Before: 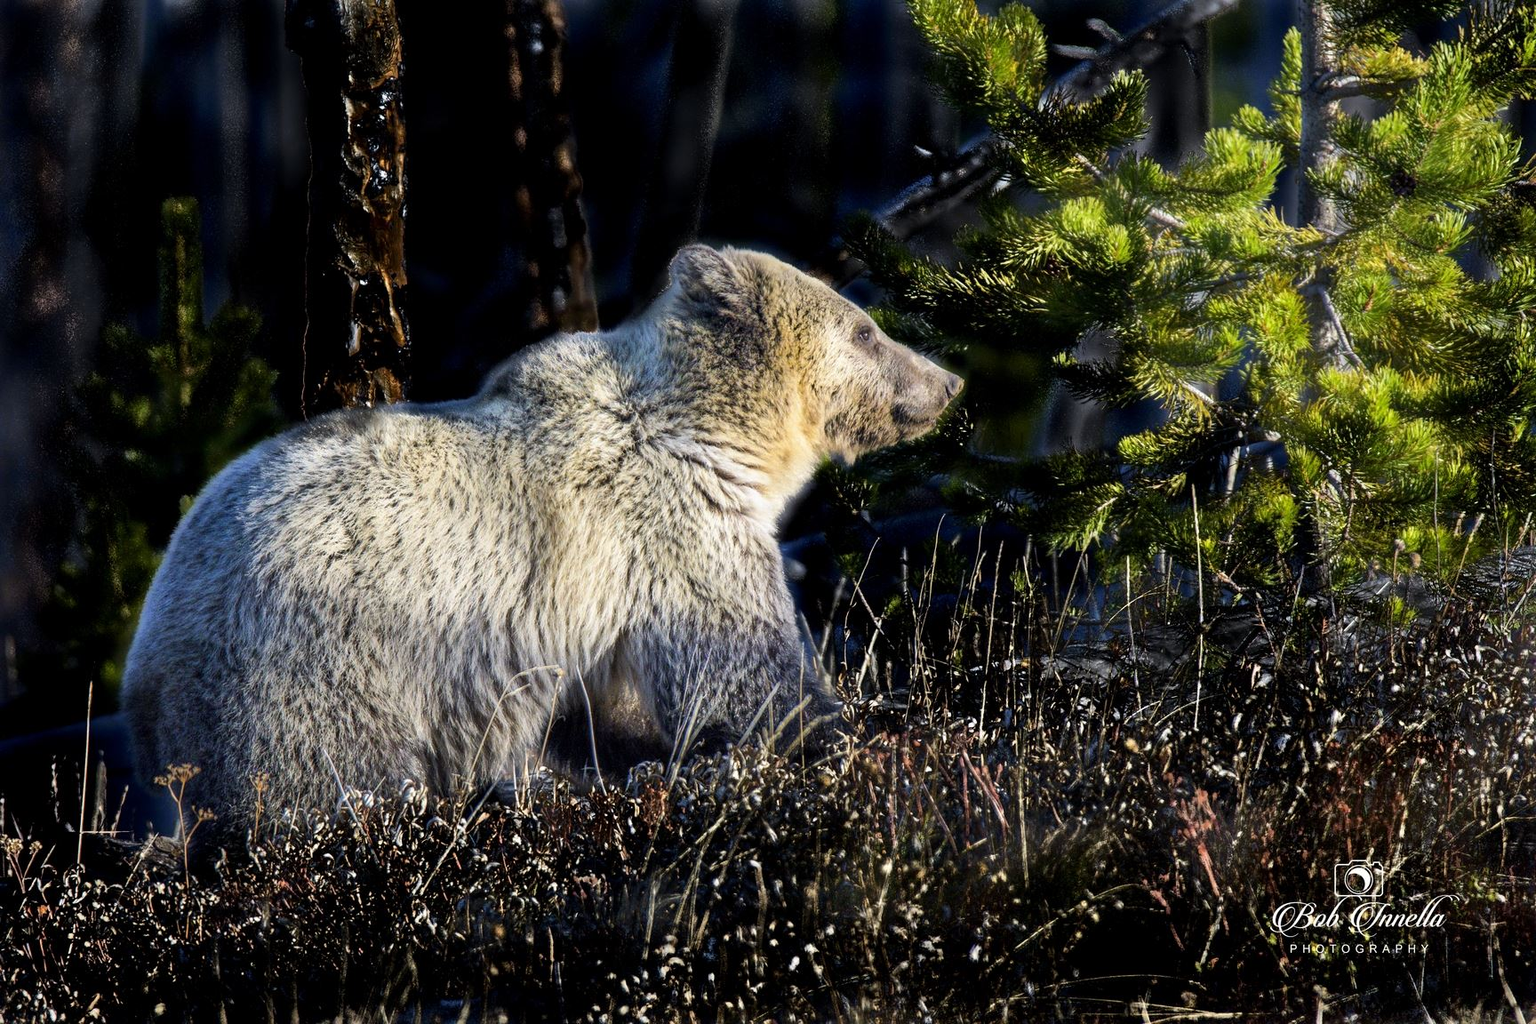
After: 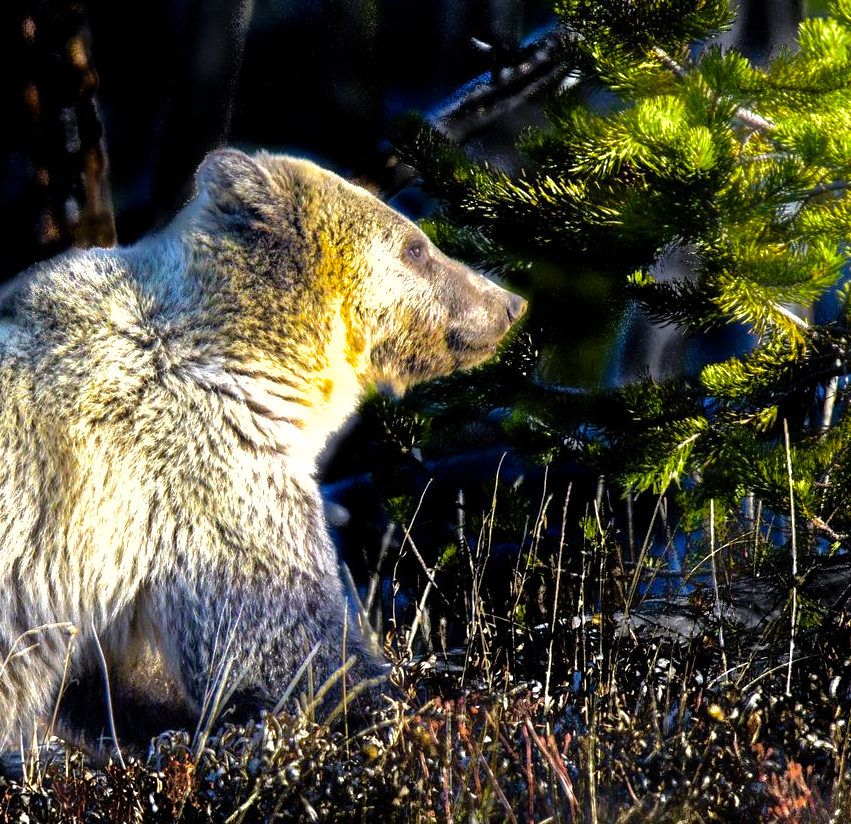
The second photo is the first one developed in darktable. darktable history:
shadows and highlights: on, module defaults
crop: left 32.277%, top 10.968%, right 18.469%, bottom 17.504%
color balance rgb: linear chroma grading › global chroma 15.55%, perceptual saturation grading › global saturation 19.503%, perceptual brilliance grading › highlights 9.781%, perceptual brilliance grading › mid-tones 5.125%, global vibrance 25.027%, contrast 20.509%
